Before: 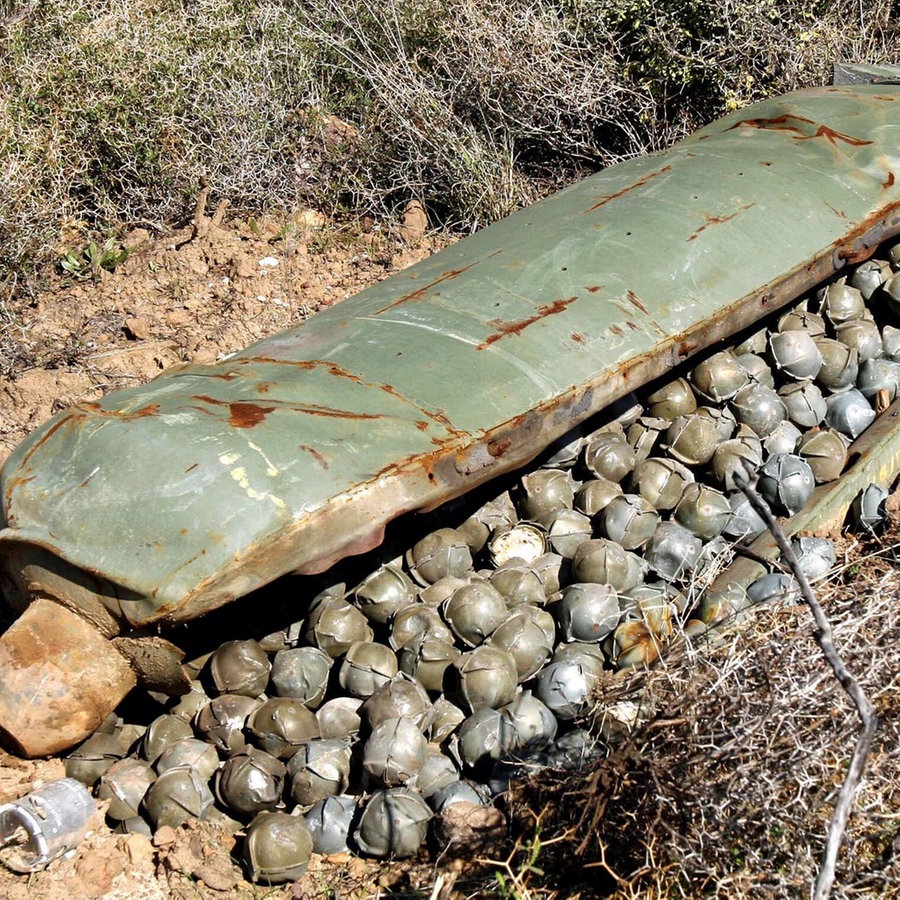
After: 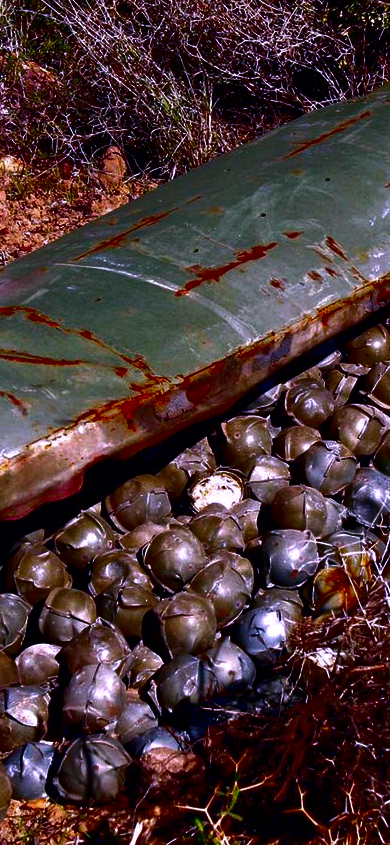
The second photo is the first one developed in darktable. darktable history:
crop: left 33.452%, top 6.025%, right 23.155%
contrast brightness saturation: brightness -1, saturation 1
white balance: red 1.042, blue 1.17
